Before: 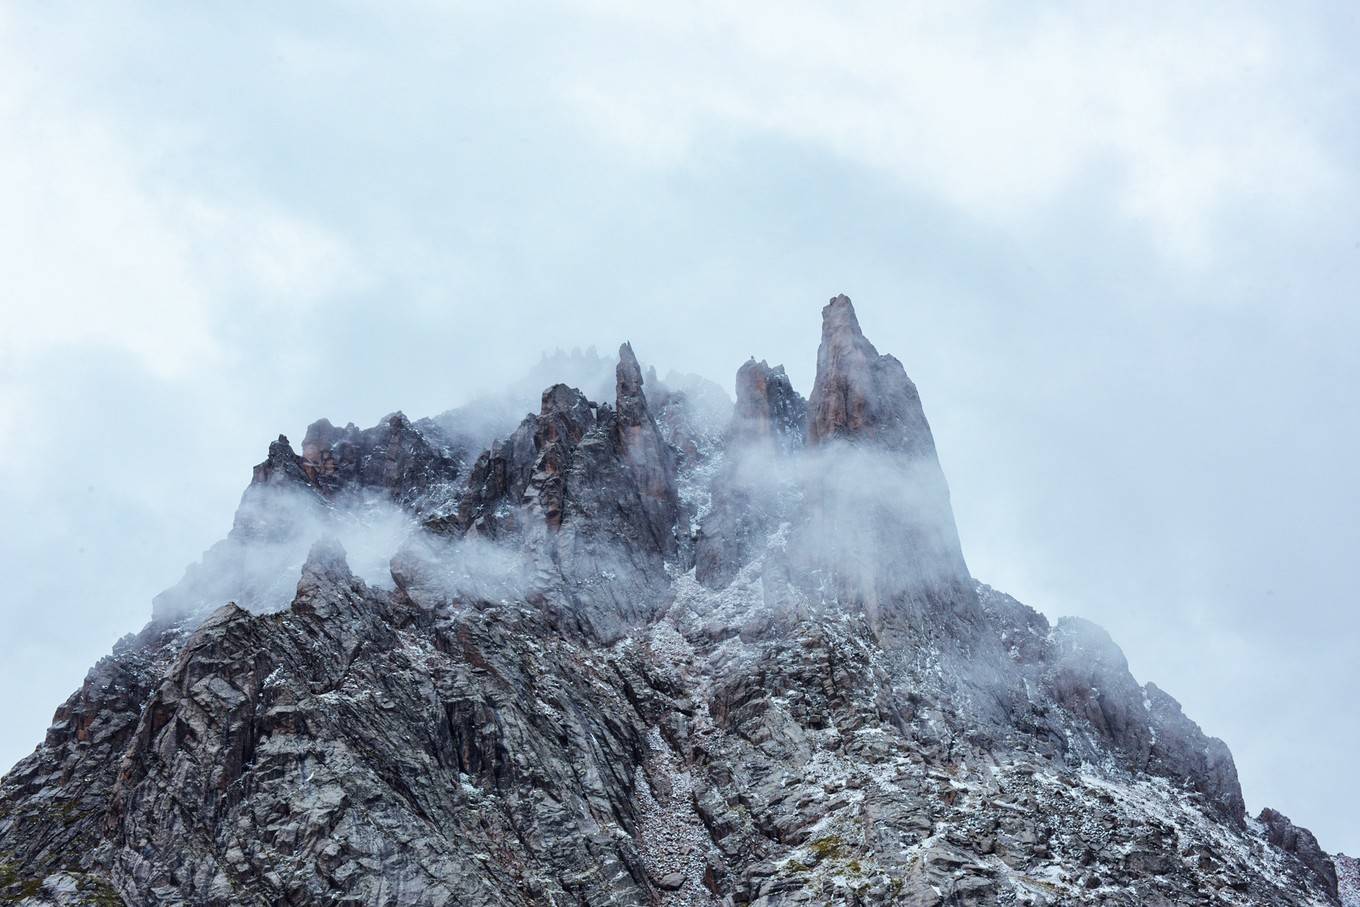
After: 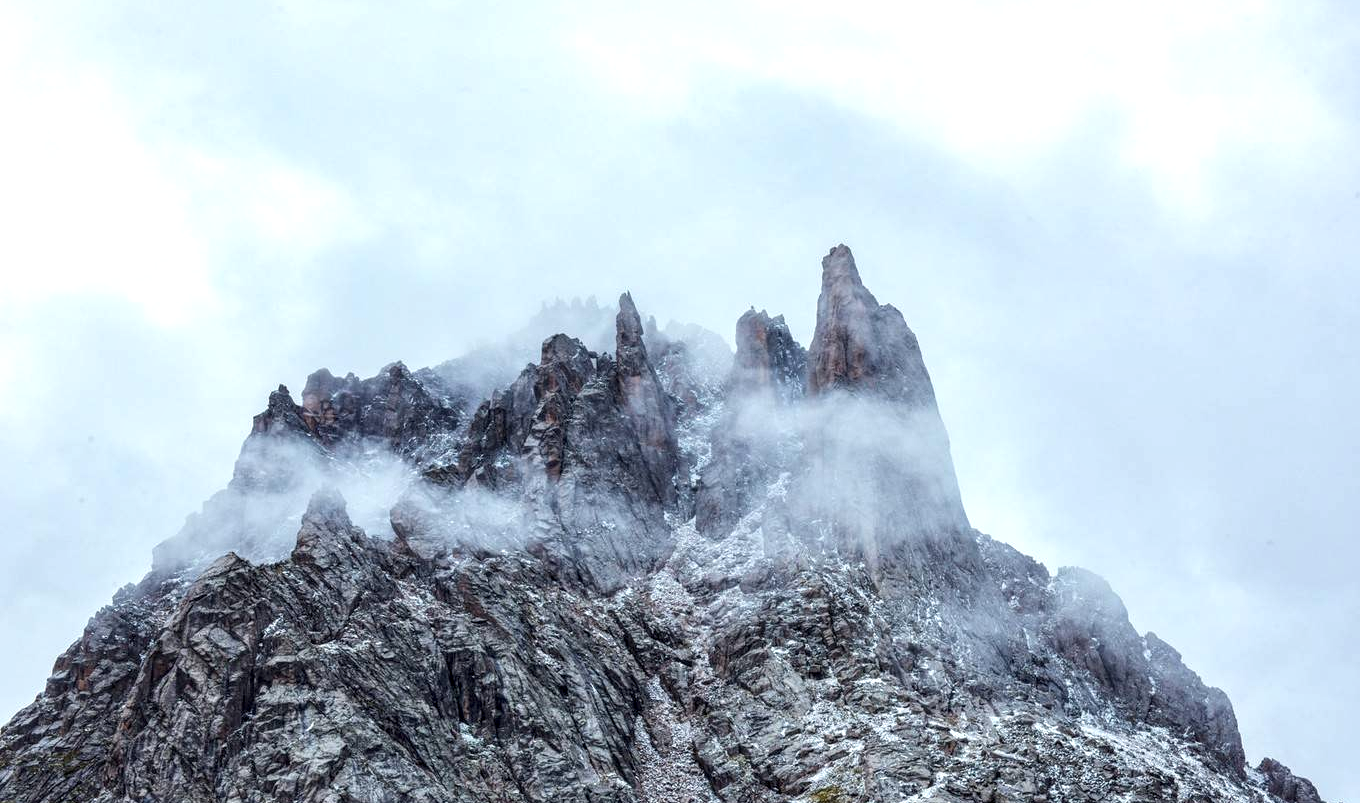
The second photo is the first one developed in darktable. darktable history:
crop and rotate: top 5.581%, bottom 5.828%
local contrast: detail 130%
exposure: exposure 0.244 EV, compensate highlight preservation false
